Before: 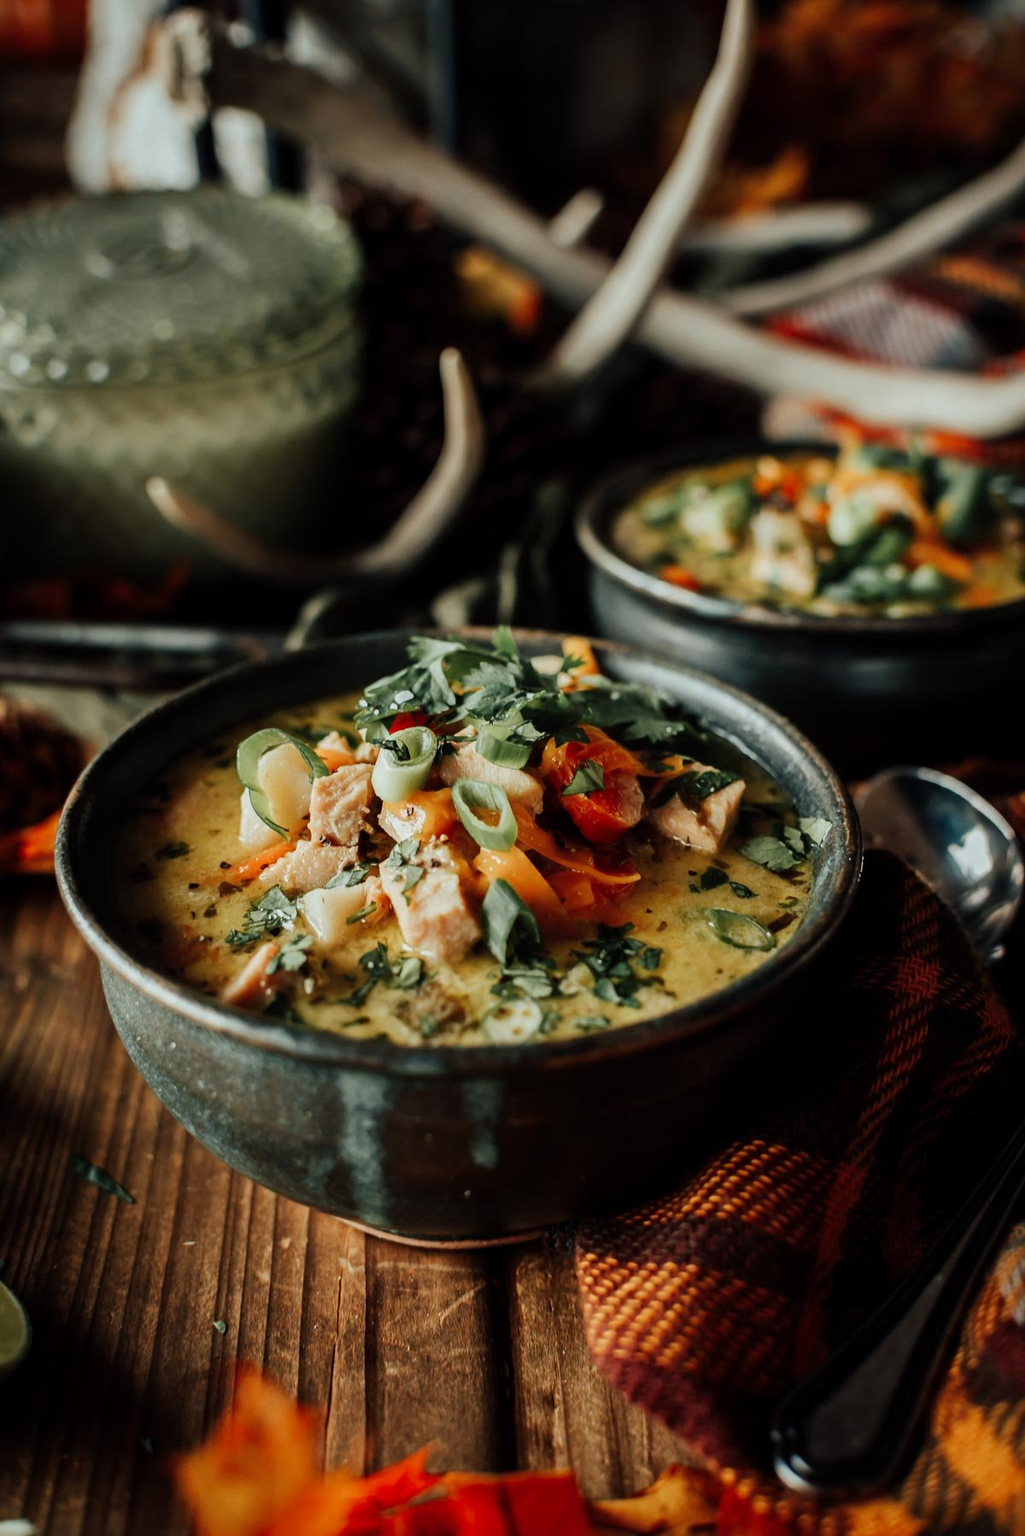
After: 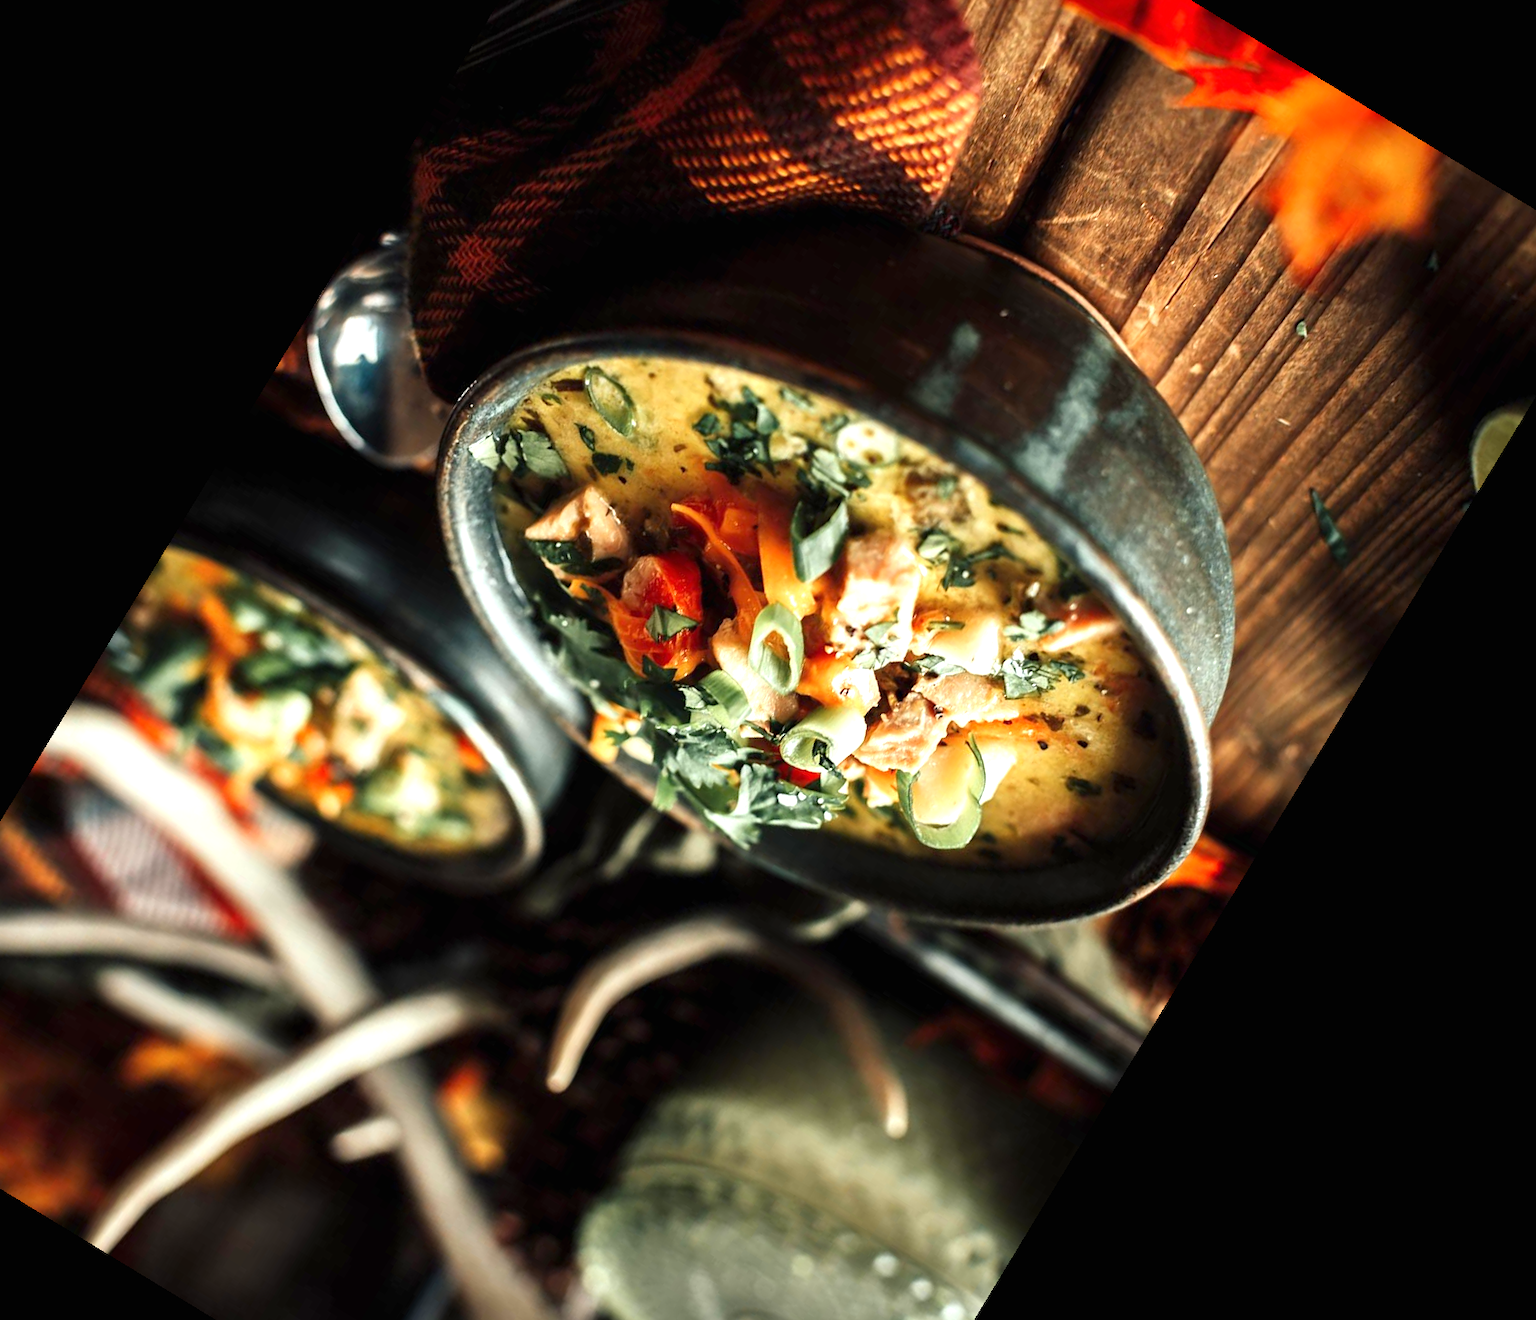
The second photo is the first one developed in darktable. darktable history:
crop and rotate: angle 148.68°, left 9.111%, top 15.603%, right 4.588%, bottom 17.041%
exposure: black level correction 0, exposure 1.125 EV, compensate exposure bias true, compensate highlight preservation false
tone equalizer: -7 EV 0.13 EV, smoothing diameter 25%, edges refinement/feathering 10, preserve details guided filter
